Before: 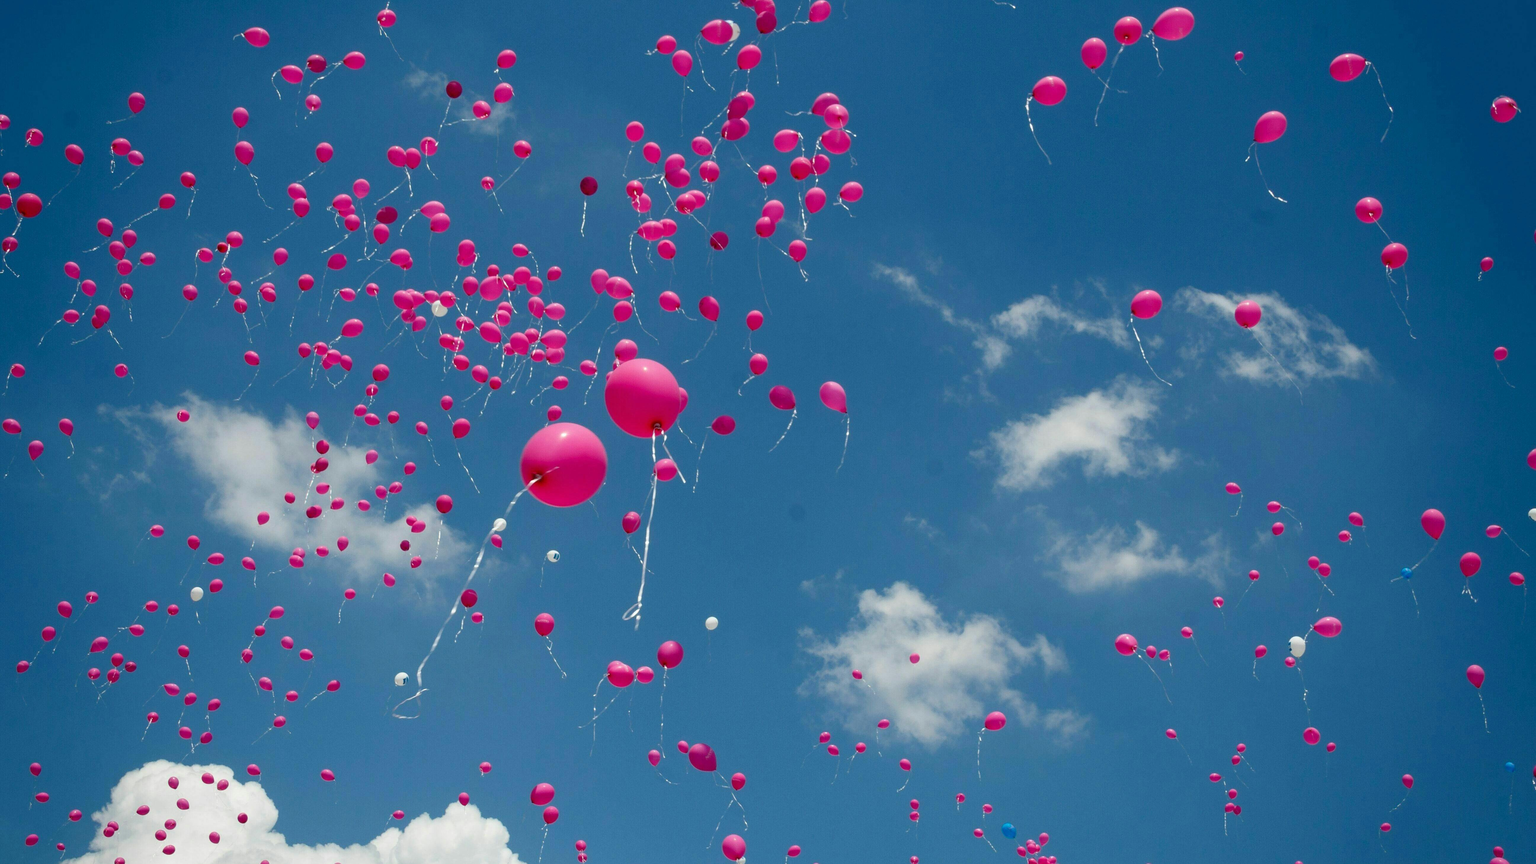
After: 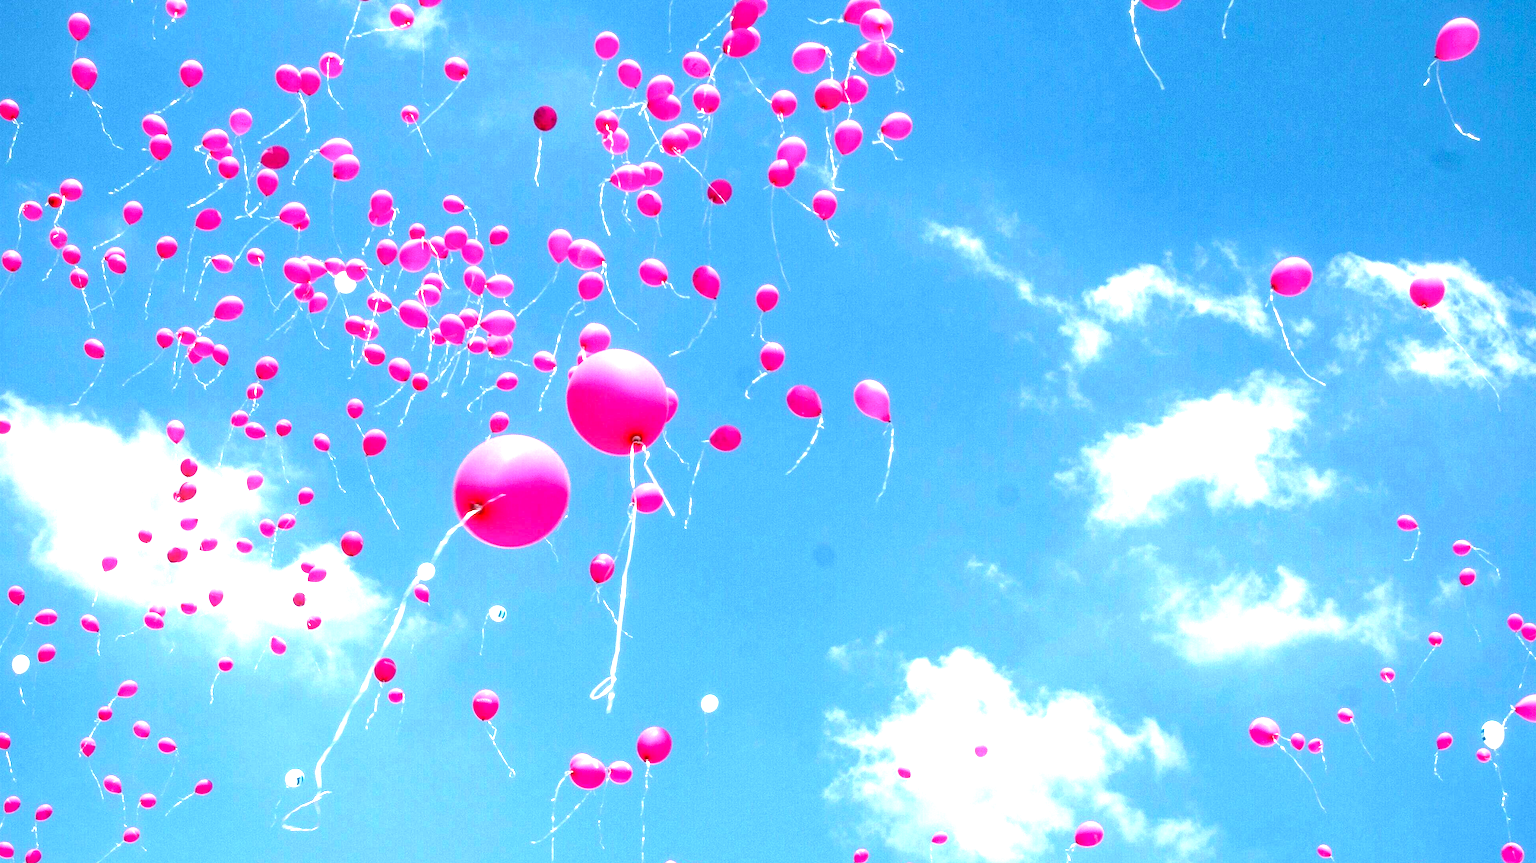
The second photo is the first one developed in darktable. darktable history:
crop and rotate: left 11.831%, top 11.346%, right 13.429%, bottom 13.899%
exposure: exposure 2 EV, compensate highlight preservation false
local contrast: on, module defaults
